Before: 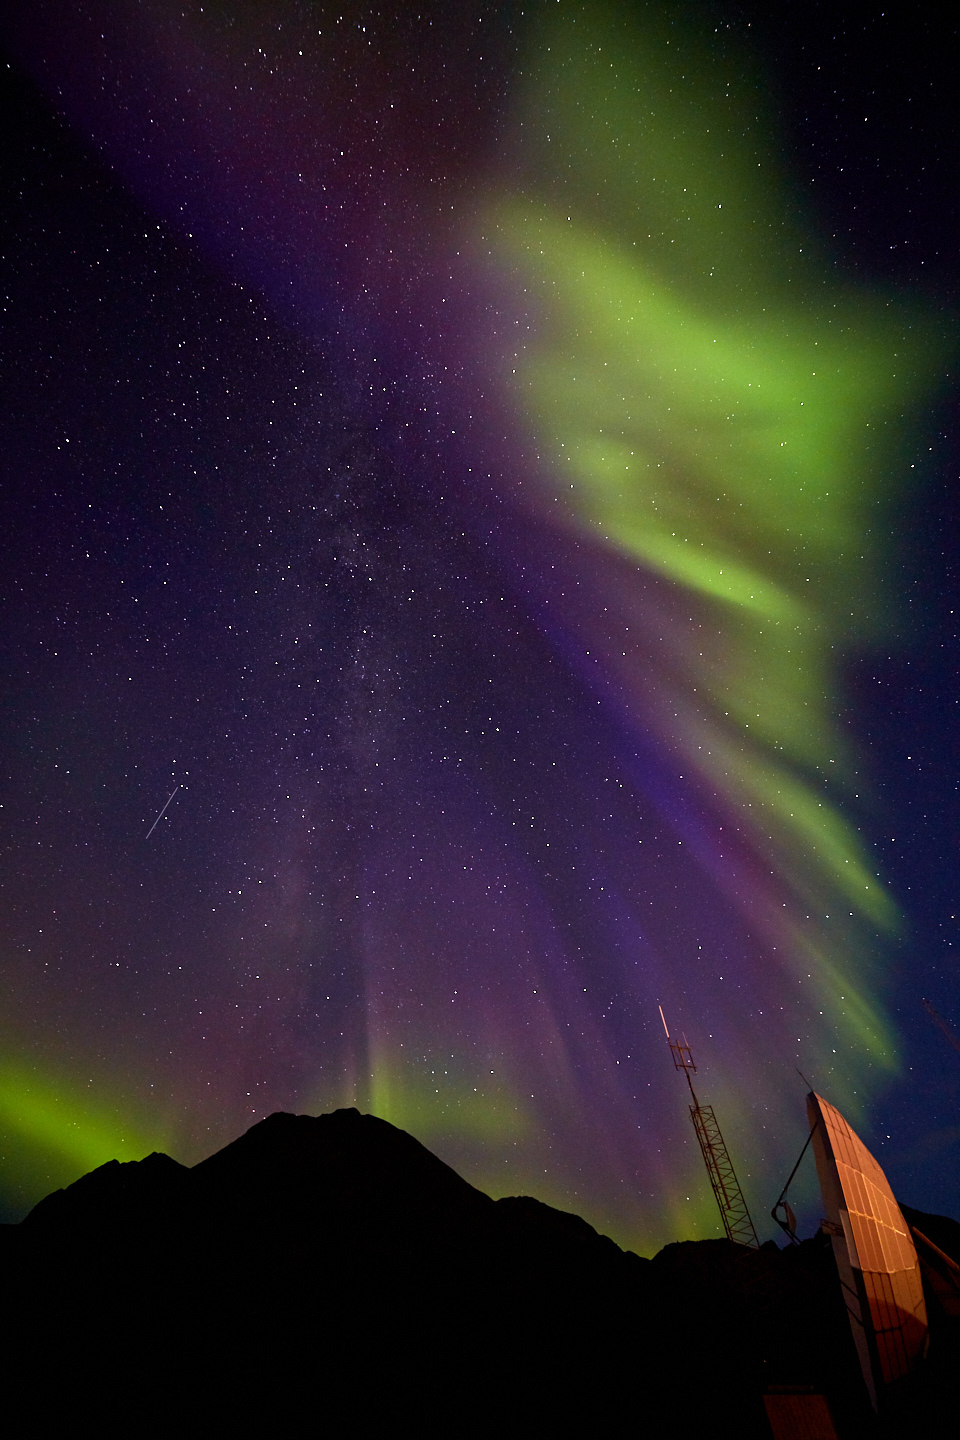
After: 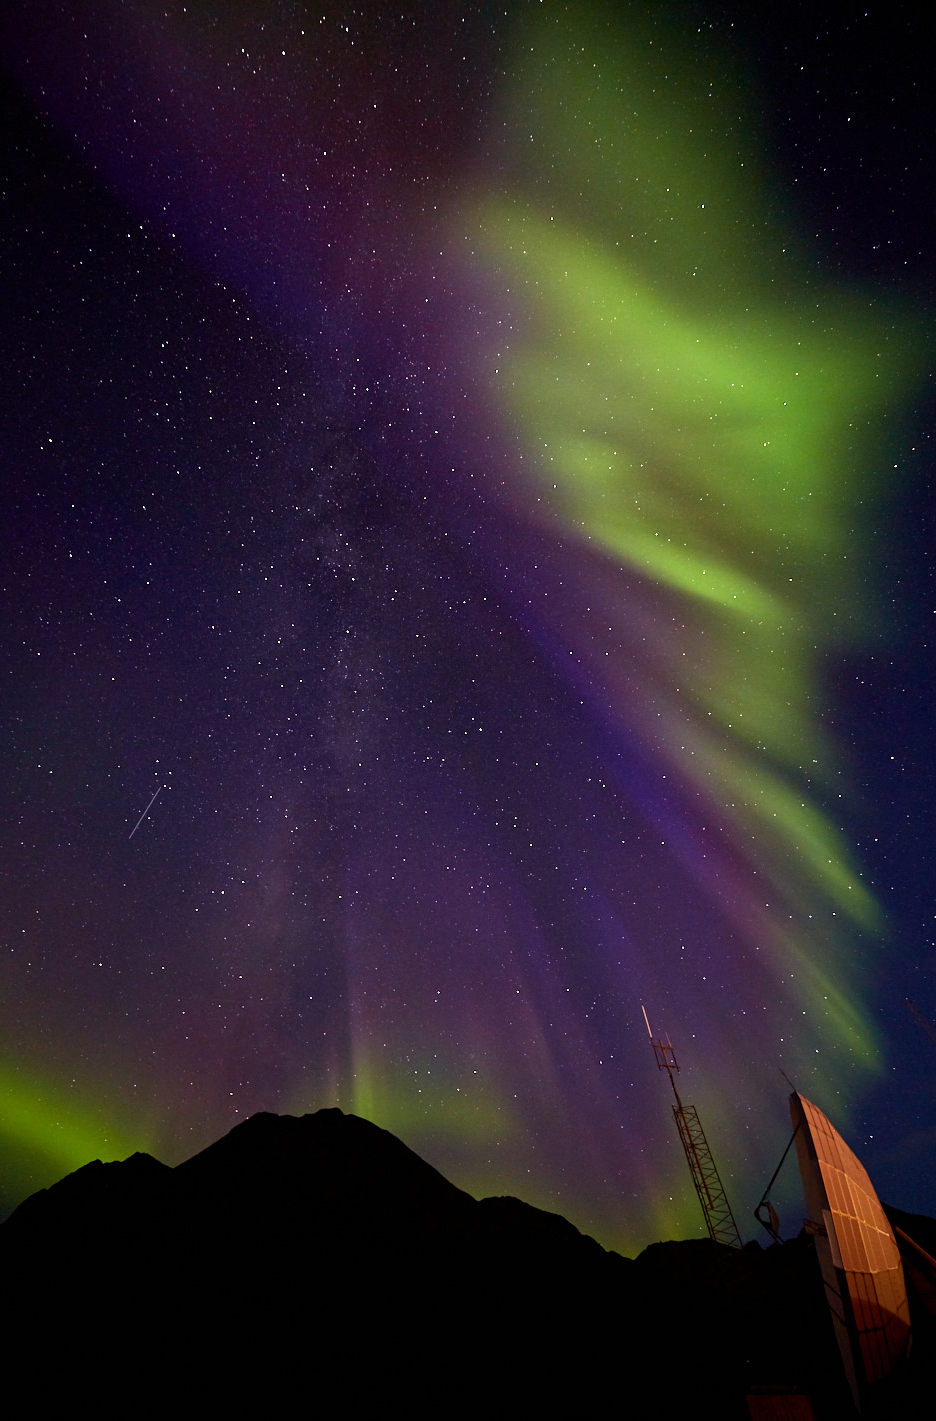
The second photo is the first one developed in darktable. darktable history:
crop and rotate: left 1.774%, right 0.633%, bottom 1.28%
graduated density: rotation -180°, offset 27.42
